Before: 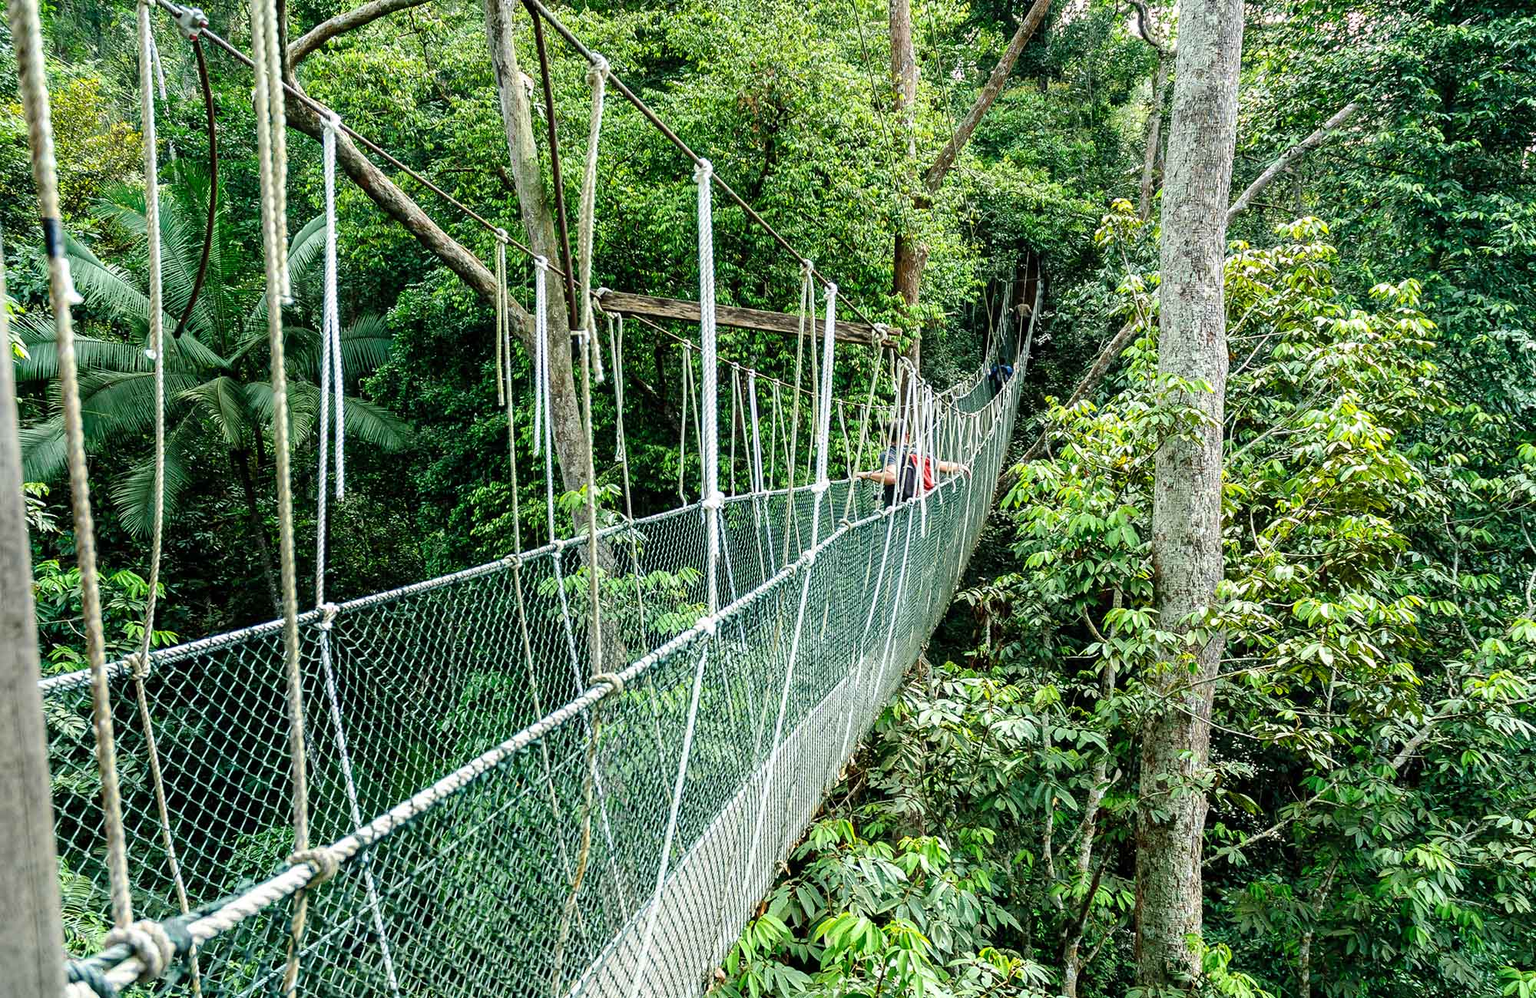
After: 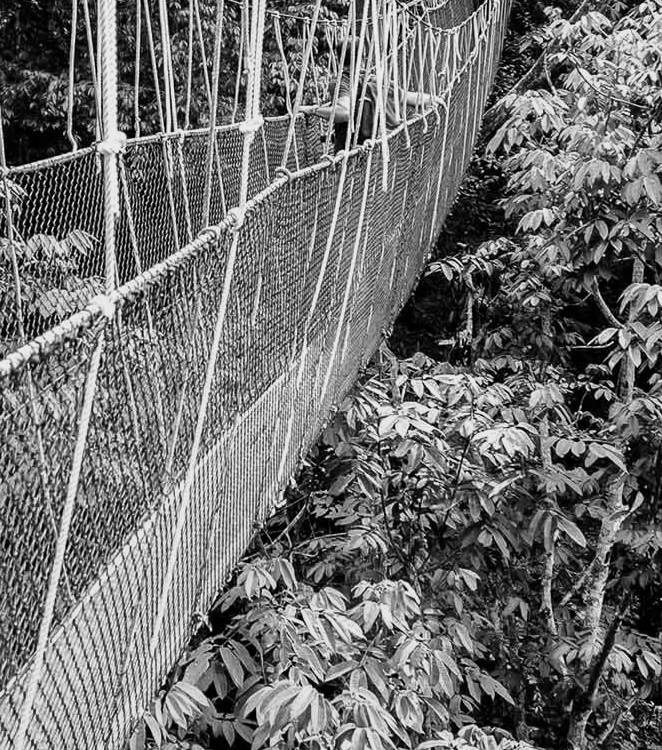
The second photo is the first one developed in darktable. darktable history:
shadows and highlights: shadows 80.73, white point adjustment -9.07, highlights -61.46, soften with gaussian
color balance: gamma [0.9, 0.988, 0.975, 1.025], gain [1.05, 1, 1, 1]
monochrome: on, module defaults
crop: left 40.878%, top 39.176%, right 25.993%, bottom 3.081%
